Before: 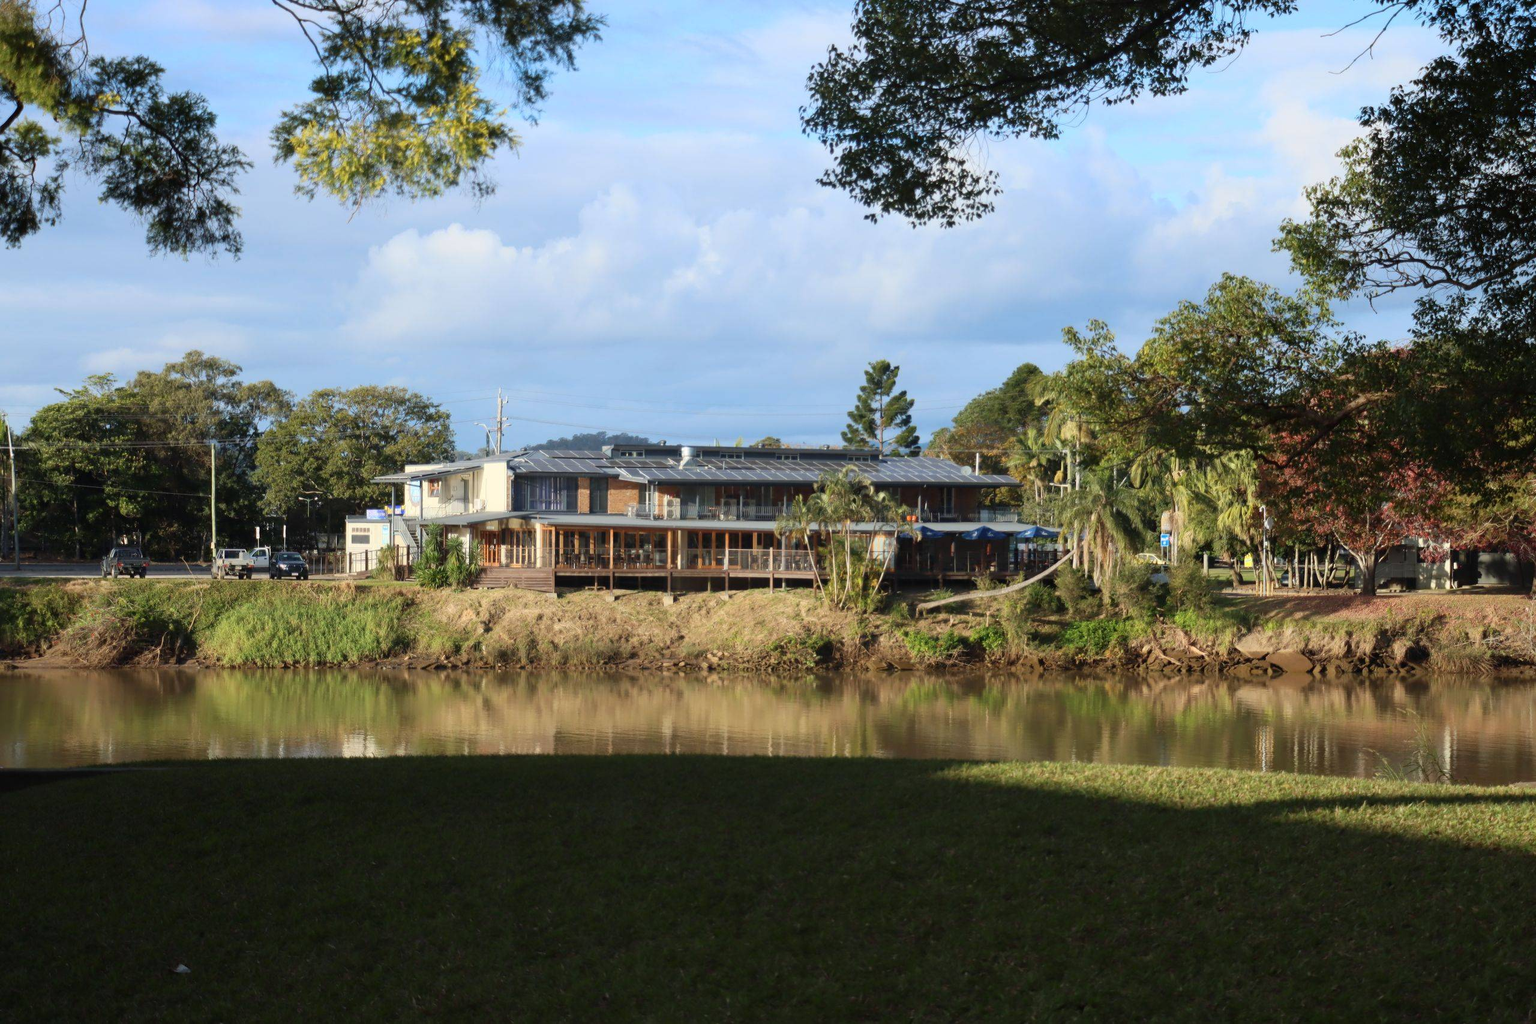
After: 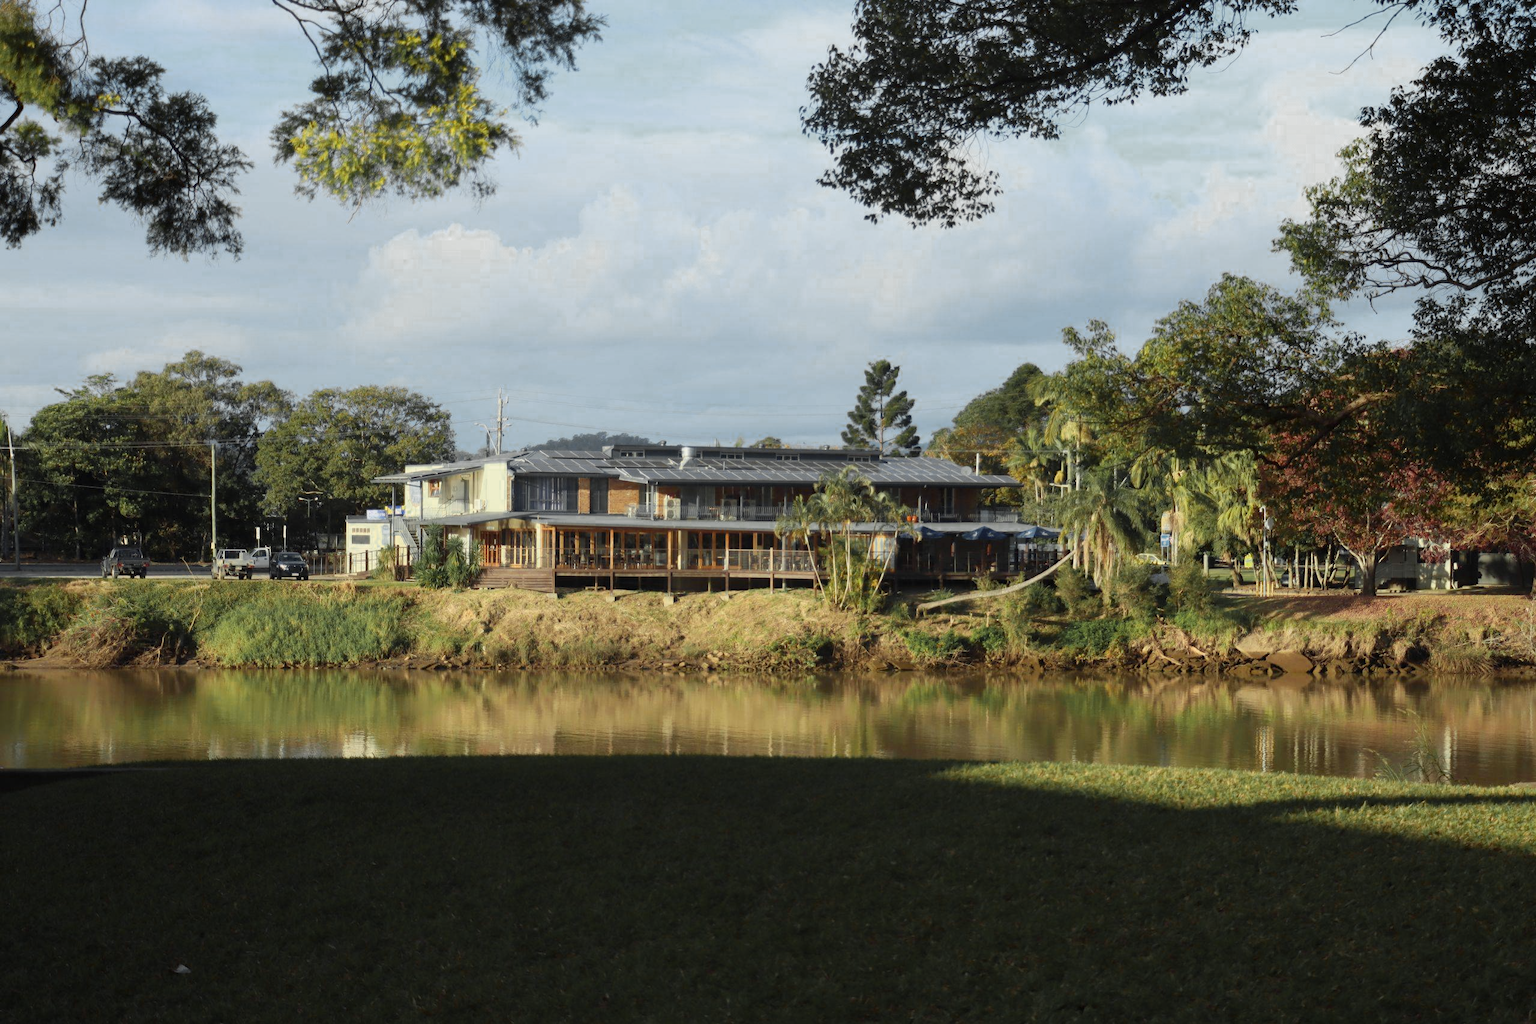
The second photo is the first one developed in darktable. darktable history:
color correction: highlights a* -4.28, highlights b* 6.53
color zones: curves: ch0 [(0.035, 0.242) (0.25, 0.5) (0.384, 0.214) (0.488, 0.255) (0.75, 0.5)]; ch1 [(0.063, 0.379) (0.25, 0.5) (0.354, 0.201) (0.489, 0.085) (0.729, 0.271)]; ch2 [(0.25, 0.5) (0.38, 0.517) (0.442, 0.51) (0.735, 0.456)]
